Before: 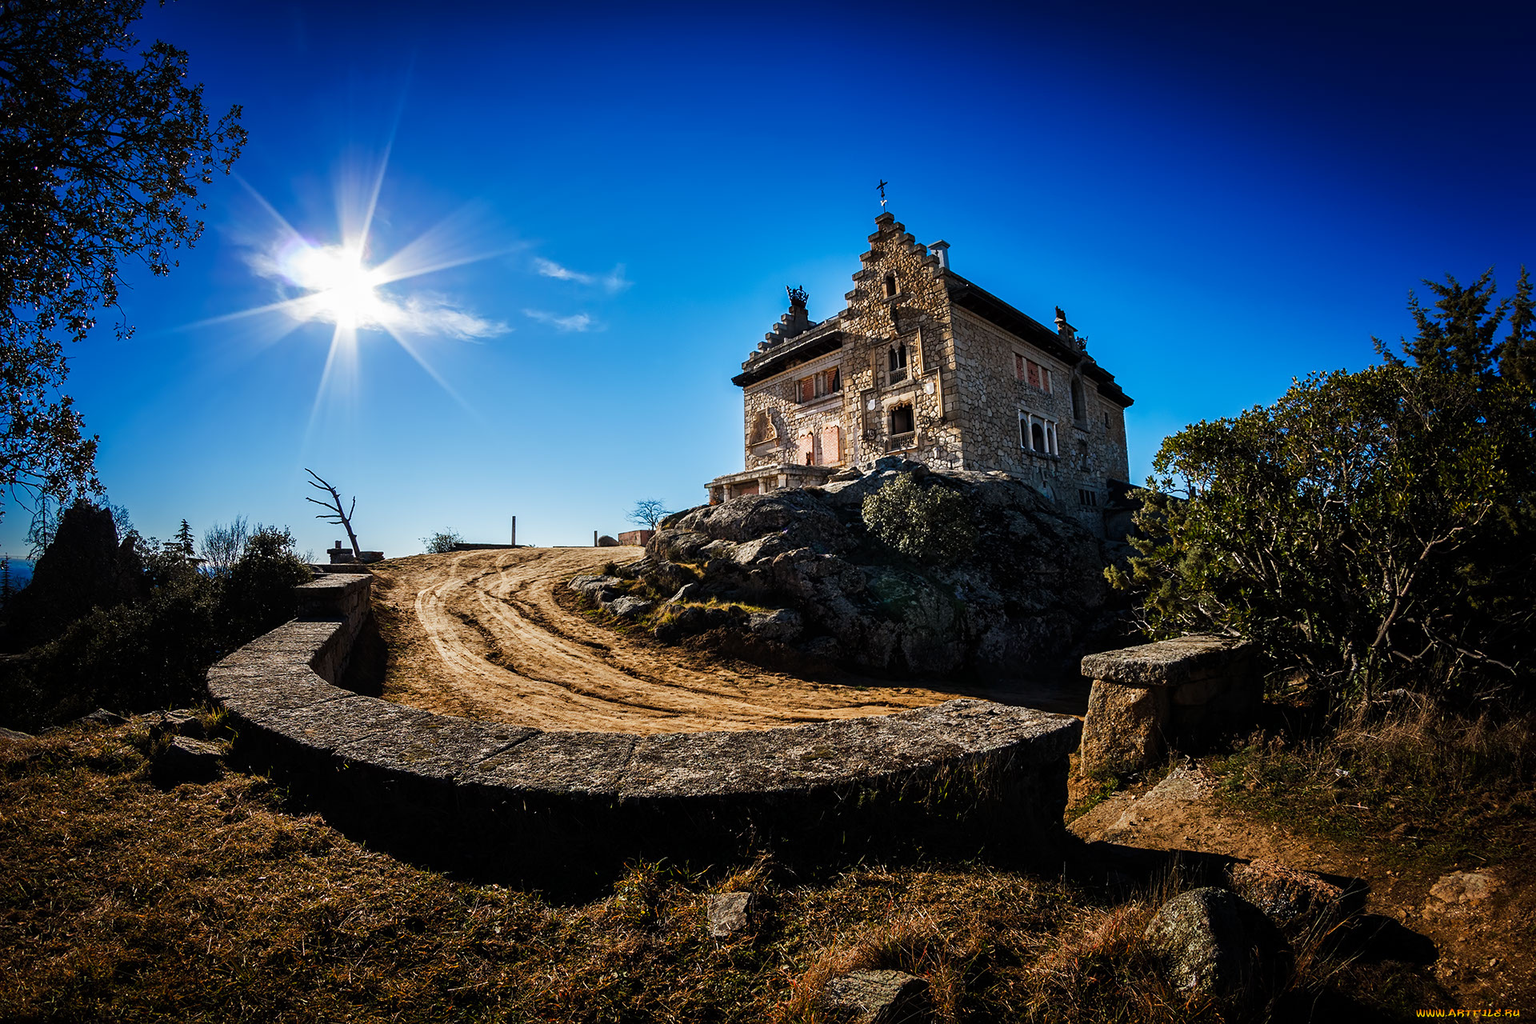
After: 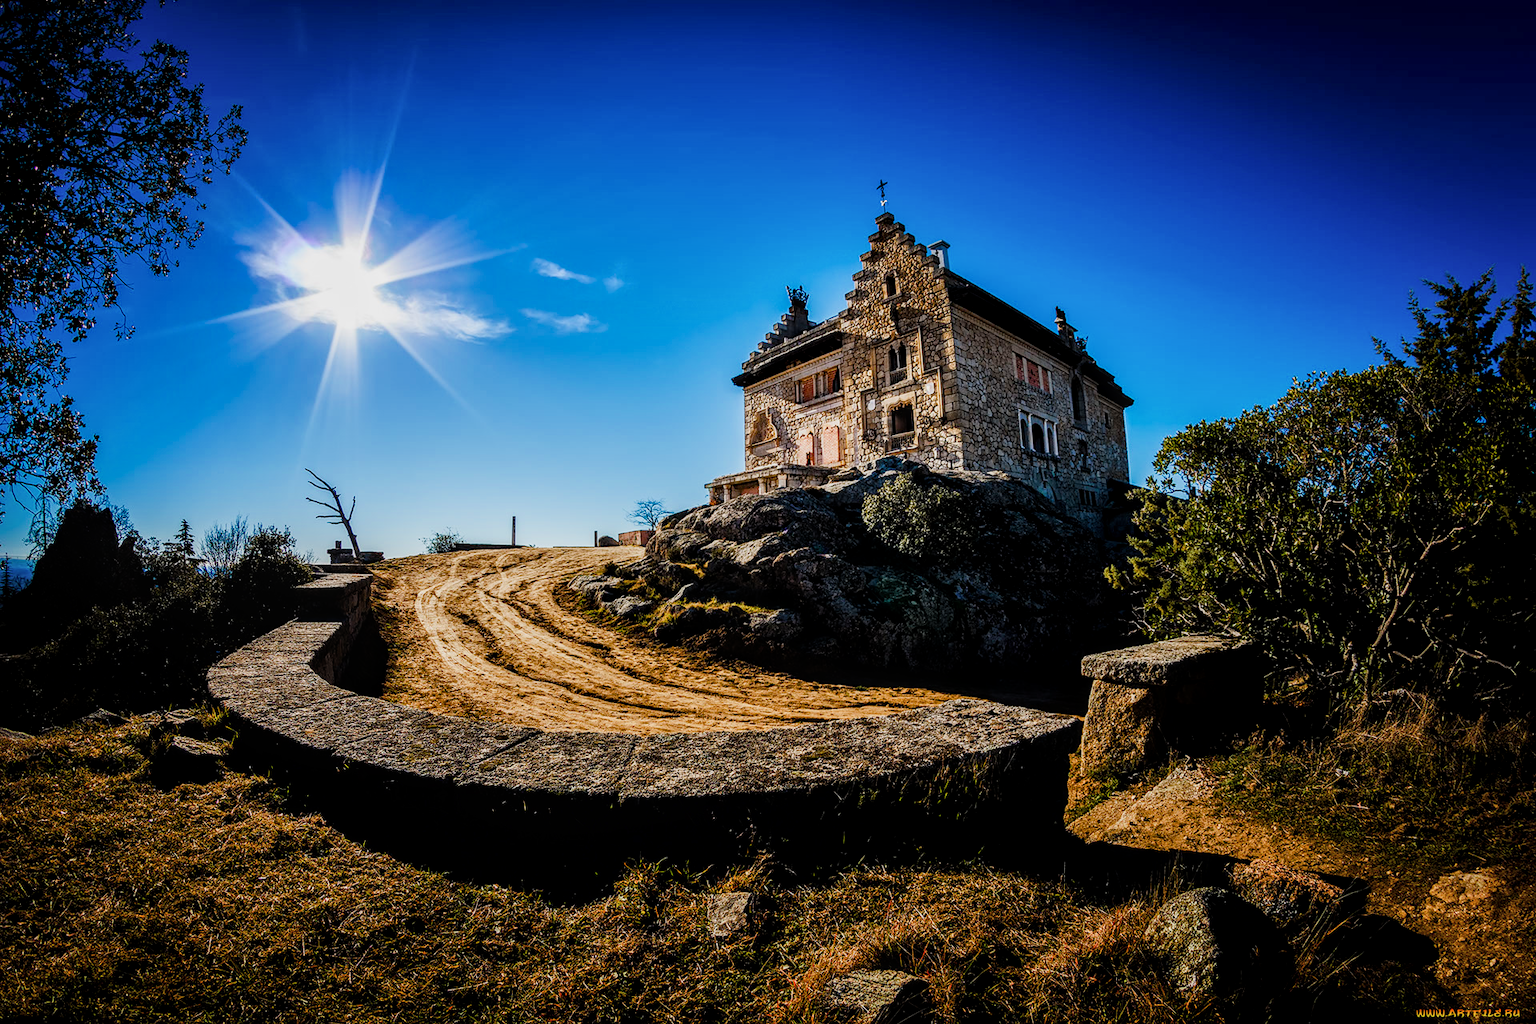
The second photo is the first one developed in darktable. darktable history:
filmic rgb: black relative exposure -7.65 EV, white relative exposure 4.56 EV, hardness 3.61, color science v6 (2022)
local contrast: on, module defaults
tone equalizer: on, module defaults
color balance rgb: perceptual saturation grading › global saturation 25%, perceptual saturation grading › highlights -50%, perceptual saturation grading › shadows 30%, perceptual brilliance grading › global brilliance 12%, global vibrance 20%
